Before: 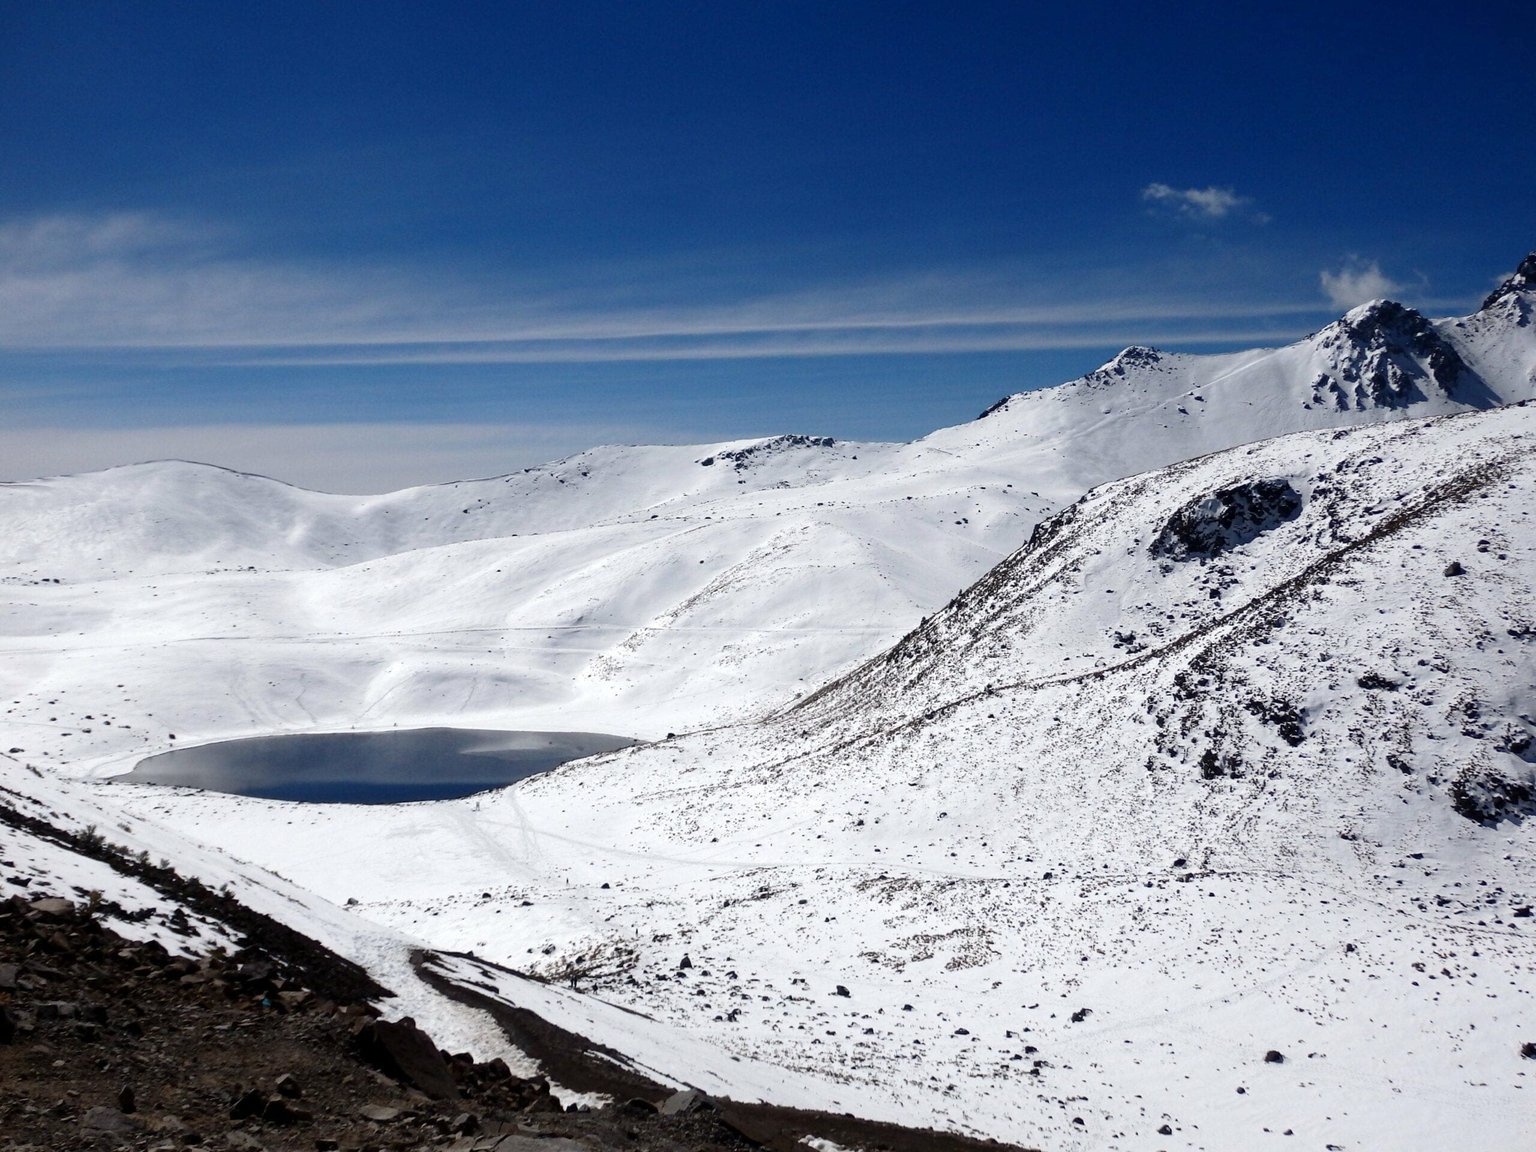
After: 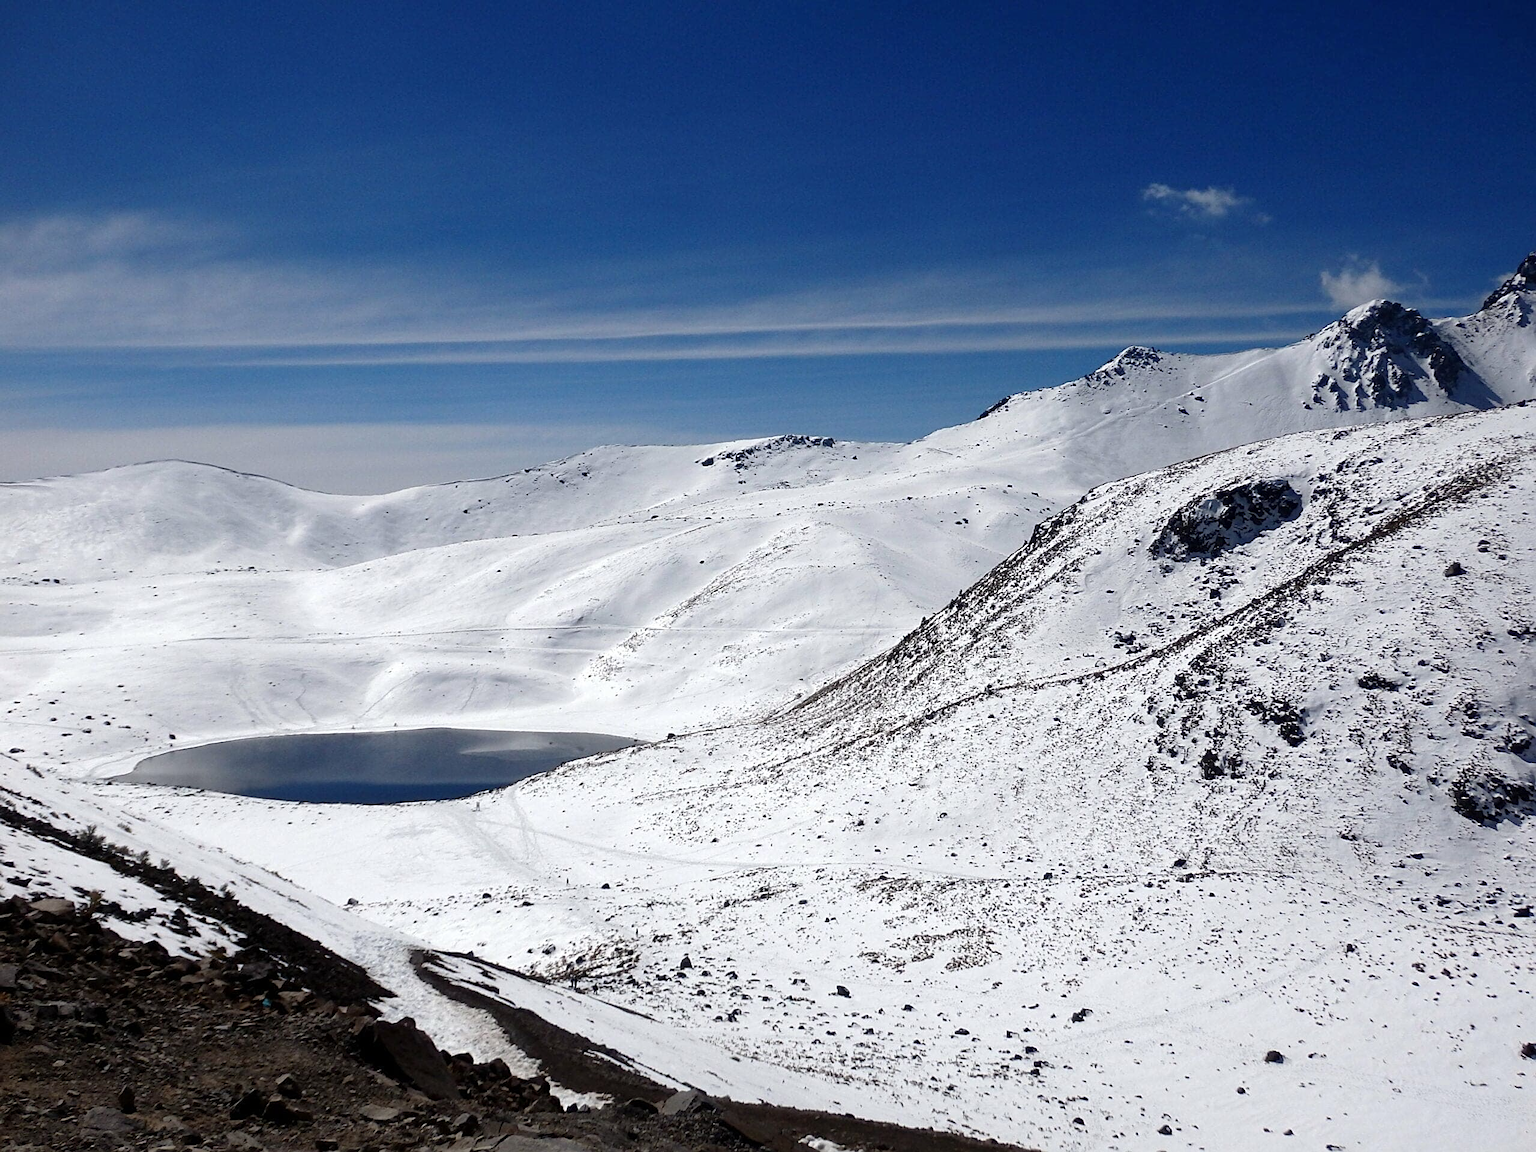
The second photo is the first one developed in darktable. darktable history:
sharpen: on, module defaults
shadows and highlights: shadows 24.87, highlights -23.51
